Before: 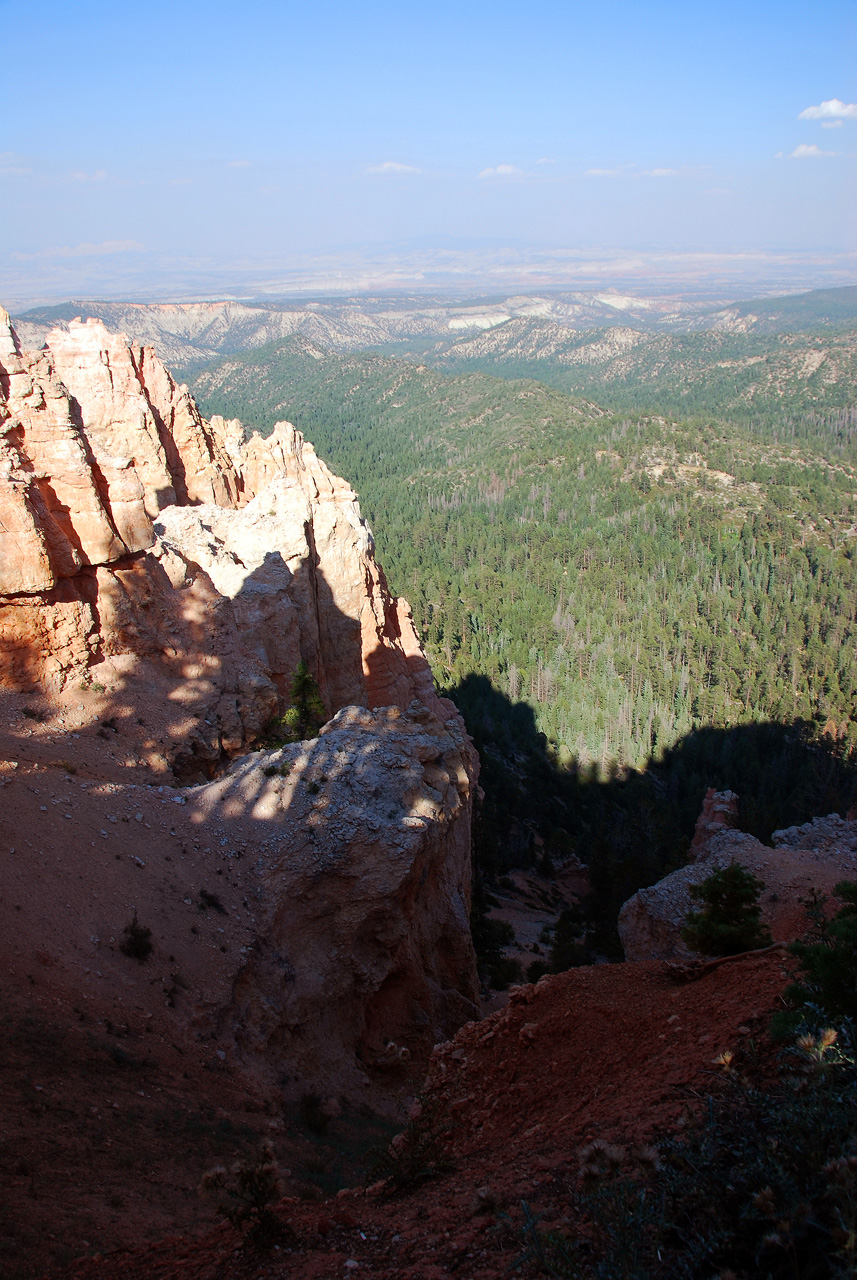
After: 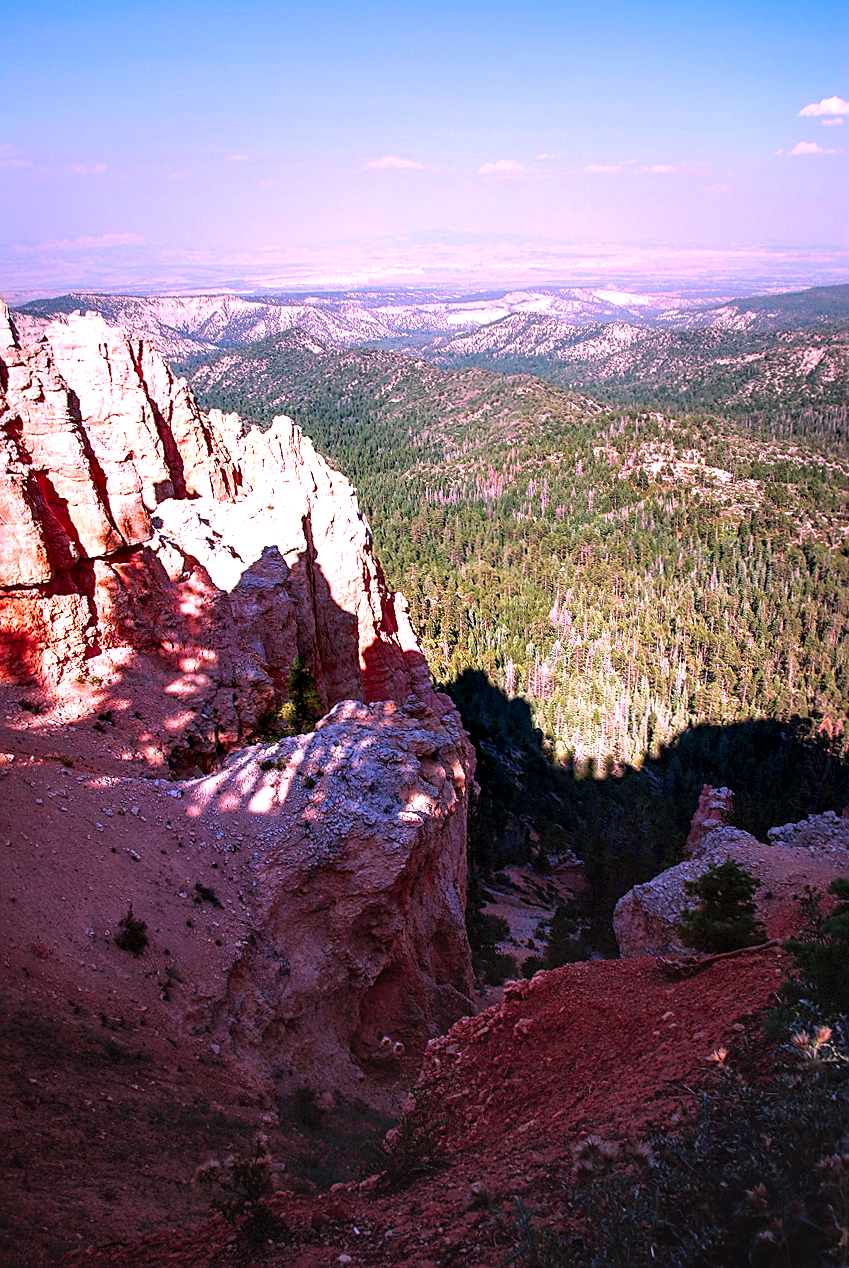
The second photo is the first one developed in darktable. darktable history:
vignetting: fall-off start 33.59%, fall-off radius 64.54%, brightness -0.437, saturation -0.196, center (-0.076, 0.069), width/height ratio 0.951, dithering 8-bit output
sharpen: on, module defaults
crop and rotate: angle -0.358°
color correction: highlights a* 19.11, highlights b* -11.8, saturation 1.67
local contrast: shadows 158%, detail 227%
tone equalizer: -8 EV 0.001 EV, -7 EV -0.001 EV, -6 EV 0.005 EV, -5 EV -0.053 EV, -4 EV -0.11 EV, -3 EV -0.143 EV, -2 EV 0.267 EV, -1 EV 0.722 EV, +0 EV 0.487 EV, edges refinement/feathering 500, mask exposure compensation -1.57 EV, preserve details guided filter
contrast brightness saturation: contrast -0.284
exposure: black level correction 0, exposure 0.499 EV, compensate highlight preservation false
